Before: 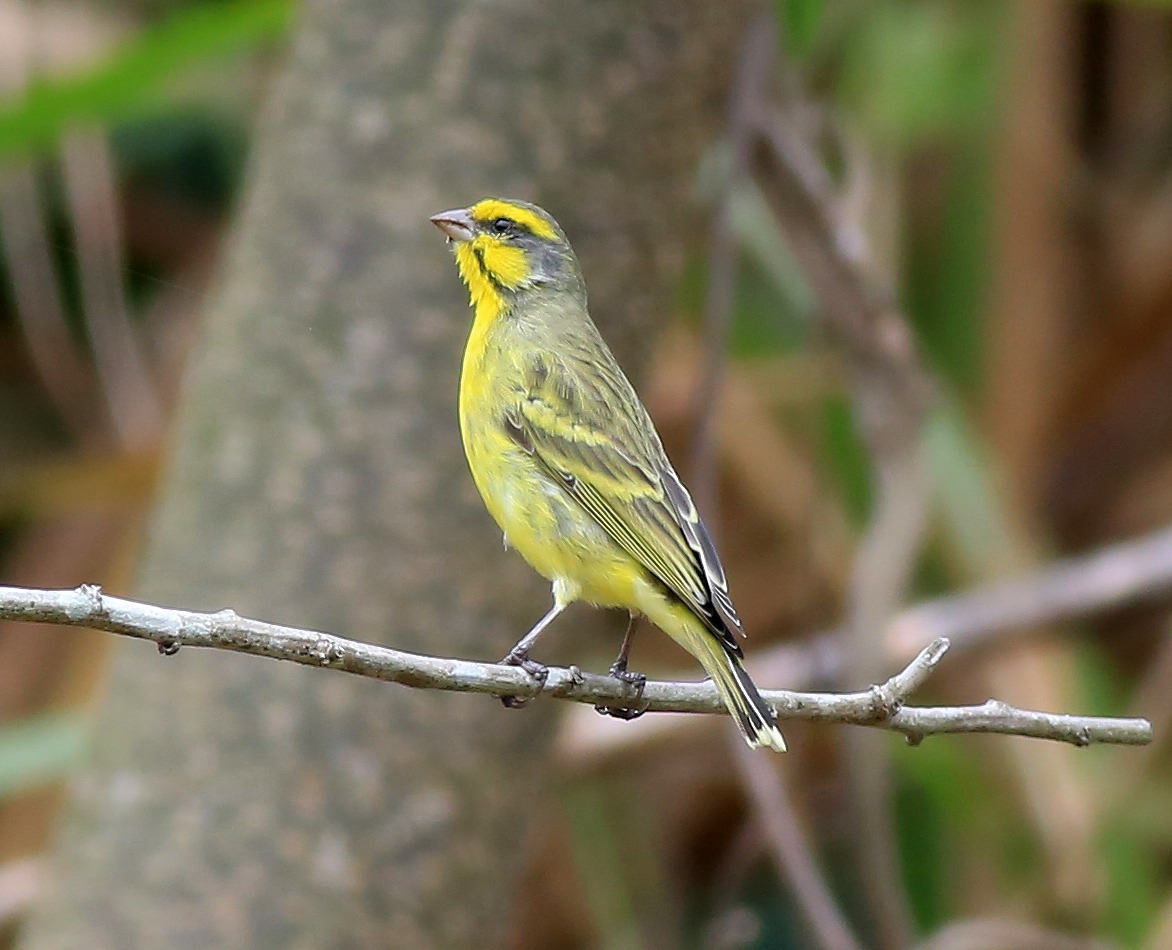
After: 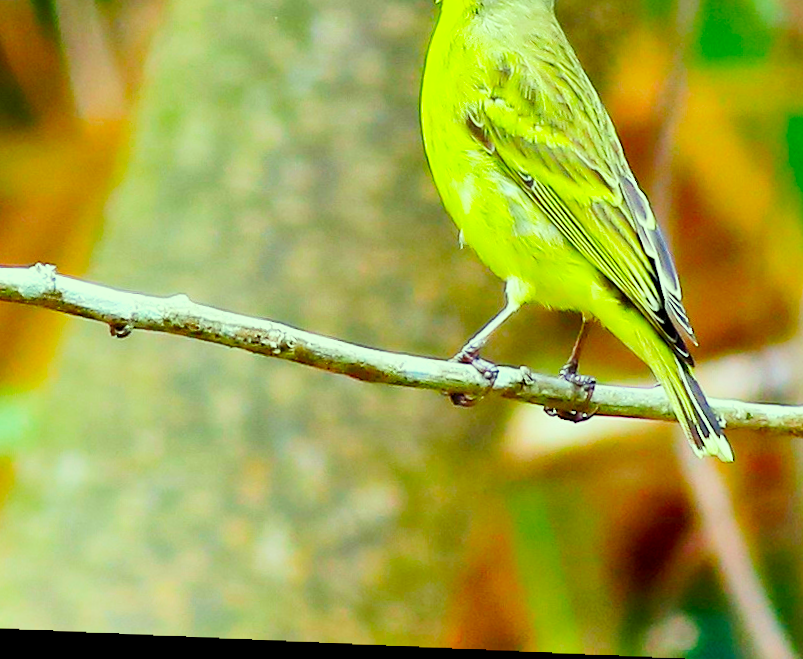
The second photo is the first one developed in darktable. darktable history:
crop and rotate: angle -0.82°, left 3.85%, top 31.828%, right 27.992%
rotate and perspective: rotation 1.72°, automatic cropping off
shadows and highlights: shadows 60, soften with gaussian
color correction: highlights a* -10.77, highlights b* 9.8, saturation 1.72
color balance rgb: perceptual saturation grading › global saturation 25%, perceptual brilliance grading › mid-tones 10%, perceptual brilliance grading › shadows 15%, global vibrance 20%
base curve: curves: ch0 [(0, 0) (0.005, 0.002) (0.15, 0.3) (0.4, 0.7) (0.75, 0.95) (1, 1)], preserve colors none
